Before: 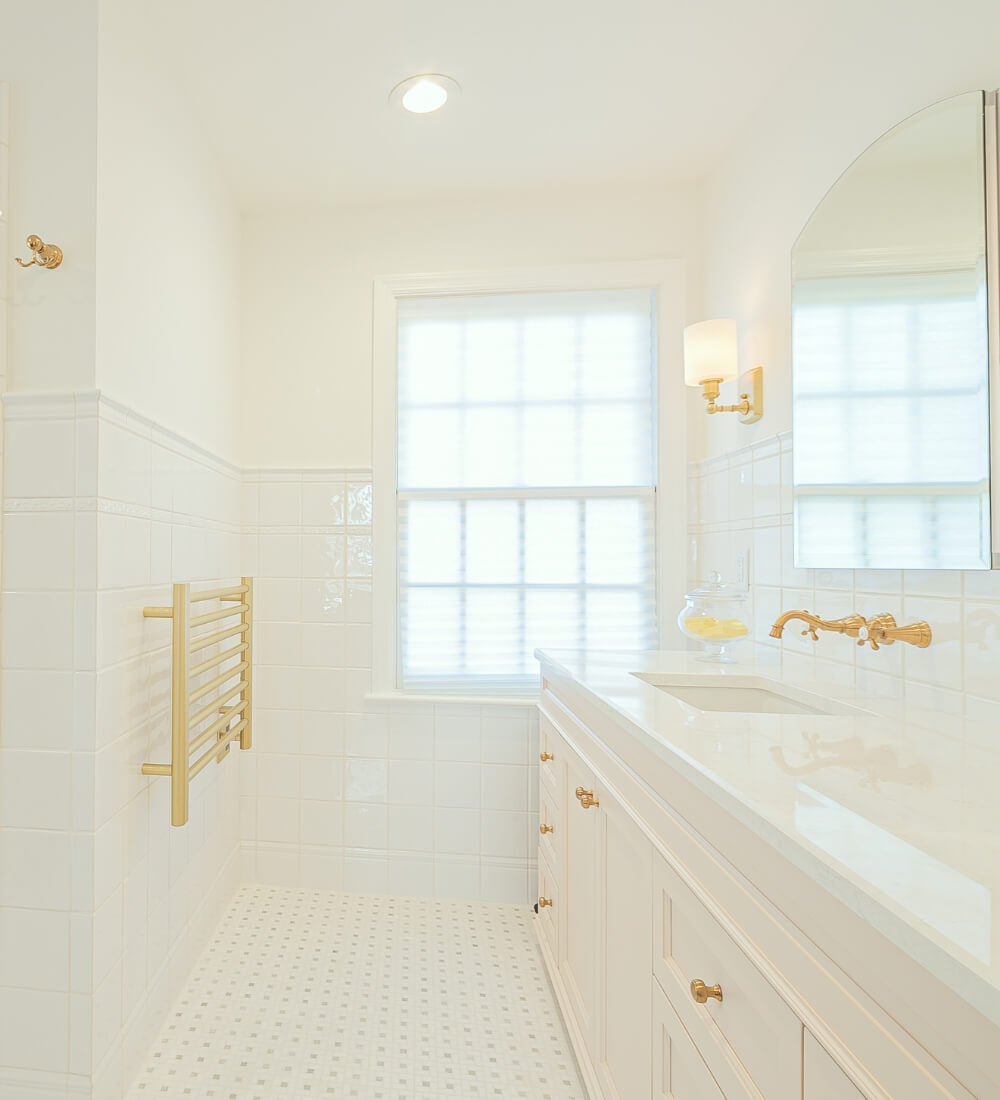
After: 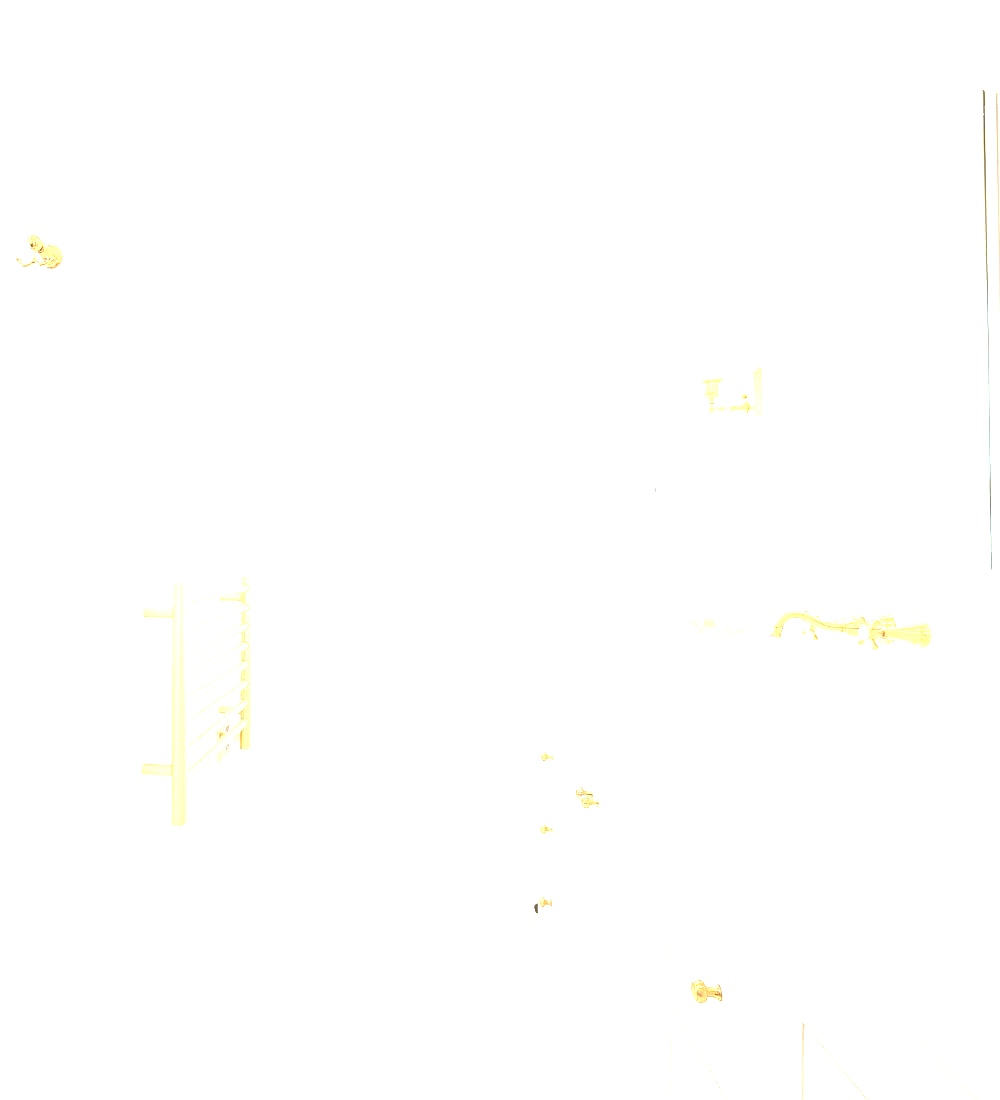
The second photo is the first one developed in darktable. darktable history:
contrast brightness saturation: contrast -0.02, brightness -0.01, saturation 0.03
exposure: black level correction 0.001, exposure 1.84 EV, compensate highlight preservation false
